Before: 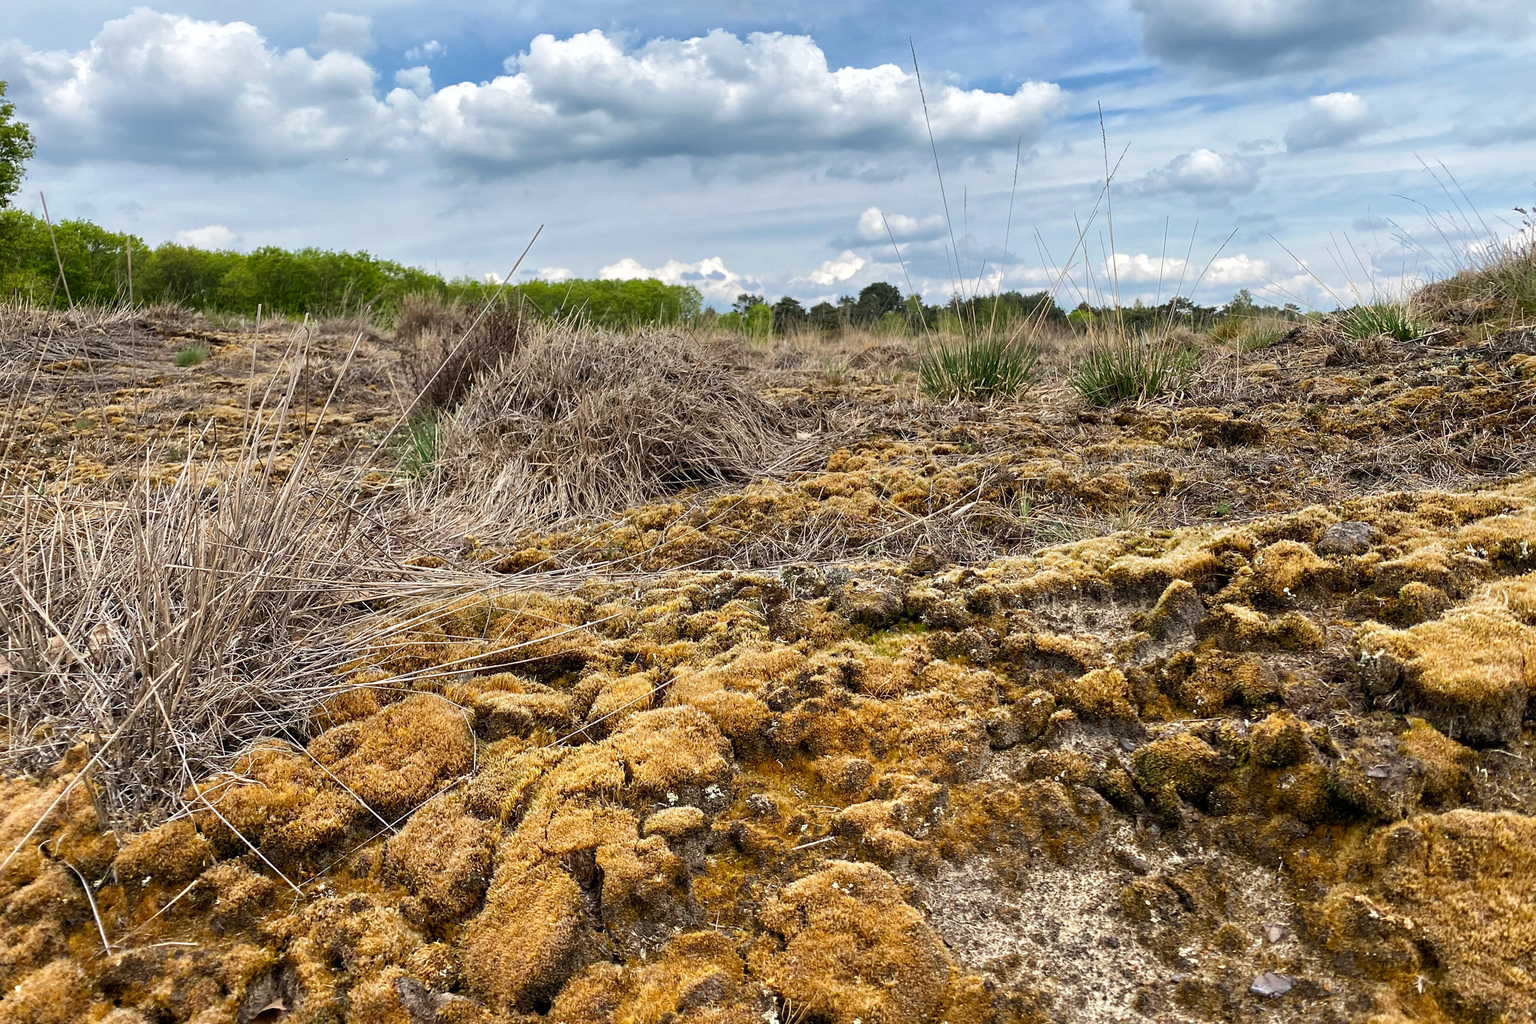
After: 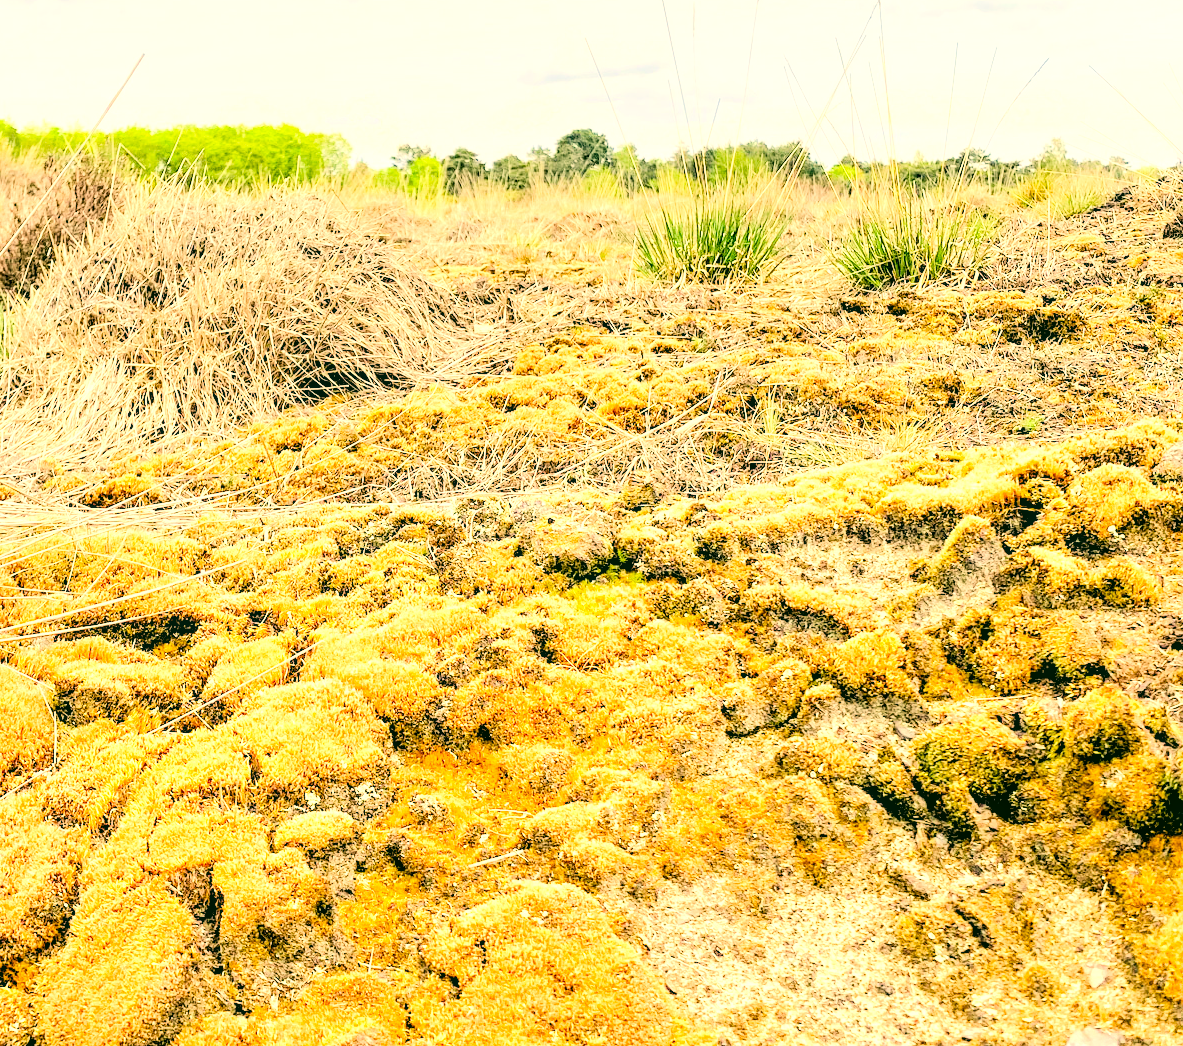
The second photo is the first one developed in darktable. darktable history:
exposure: exposure 1 EV, compensate highlight preservation false
crop and rotate: left 28.178%, top 17.948%, right 12.662%, bottom 3.544%
color correction: highlights a* 4.83, highlights b* 24.47, shadows a* -16.33, shadows b* 3.83
filmic rgb: black relative exposure -7.65 EV, white relative exposure 4.56 EV, hardness 3.61
levels: levels [0.036, 0.364, 0.827]
tone equalizer: -7 EV 0.165 EV, -6 EV 0.573 EV, -5 EV 1.14 EV, -4 EV 1.36 EV, -3 EV 1.12 EV, -2 EV 0.6 EV, -1 EV 0.152 EV, edges refinement/feathering 500, mask exposure compensation -1.57 EV, preserve details no
local contrast: on, module defaults
